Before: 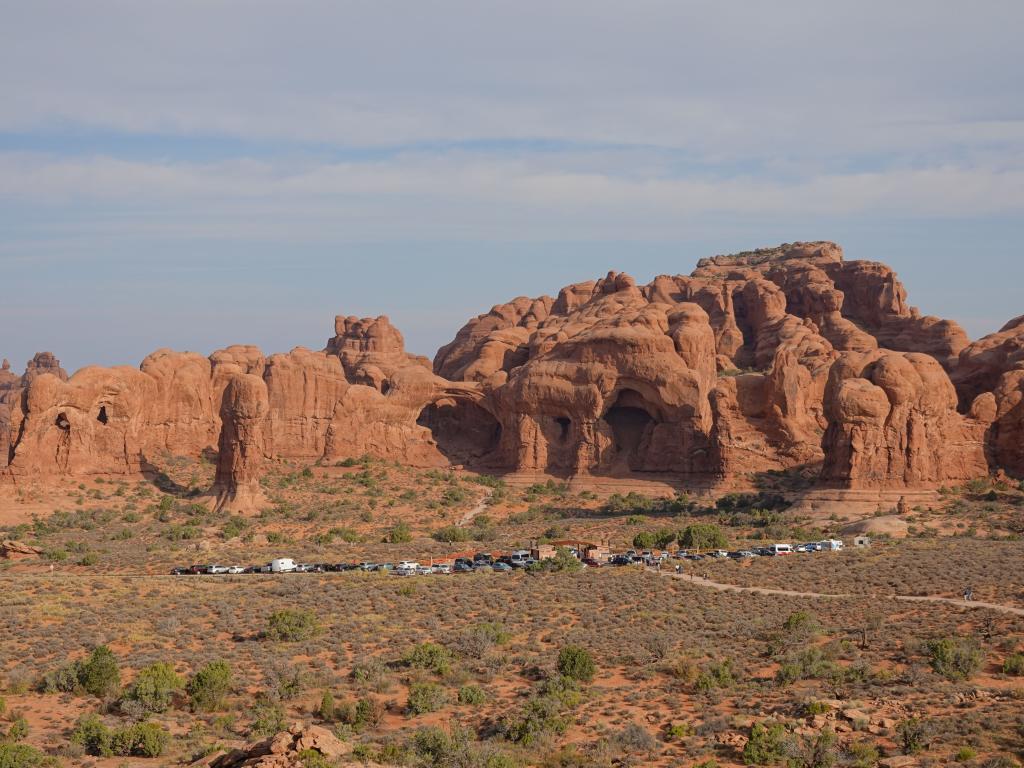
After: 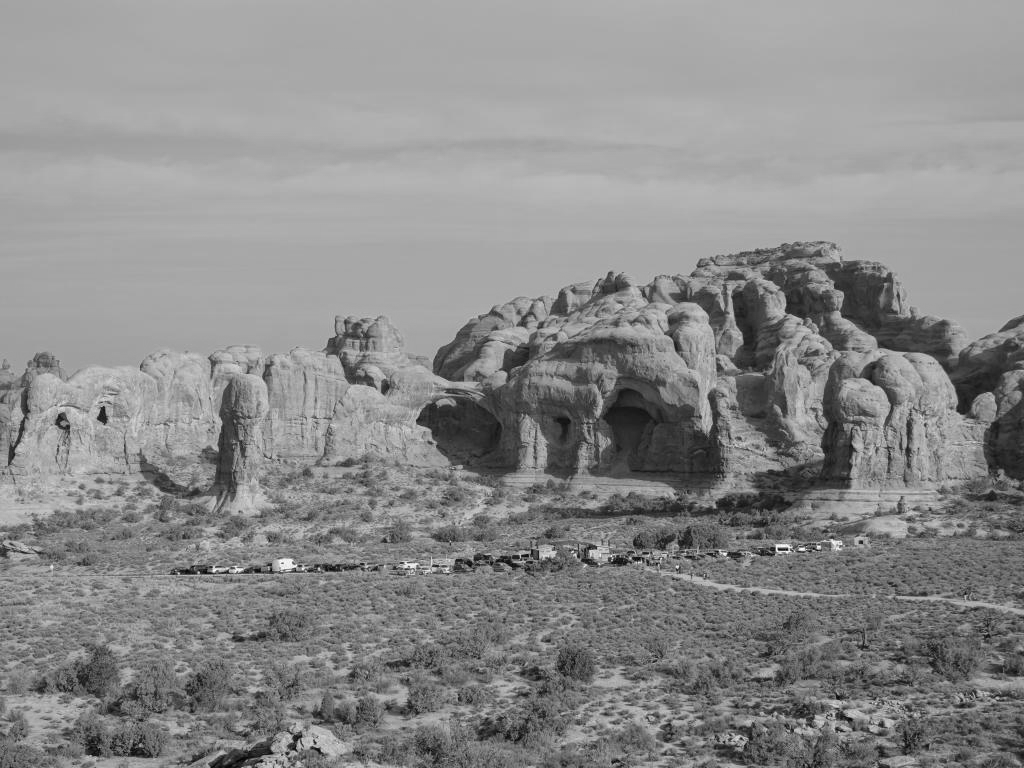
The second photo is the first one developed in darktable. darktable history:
color correction: highlights a* -2.78, highlights b* -2.2, shadows a* 2, shadows b* 3.05
color zones: curves: ch0 [(0.004, 0.588) (0.116, 0.636) (0.259, 0.476) (0.423, 0.464) (0.75, 0.5)]; ch1 [(0, 0) (0.143, 0) (0.286, 0) (0.429, 0) (0.571, 0) (0.714, 0) (0.857, 0)]
